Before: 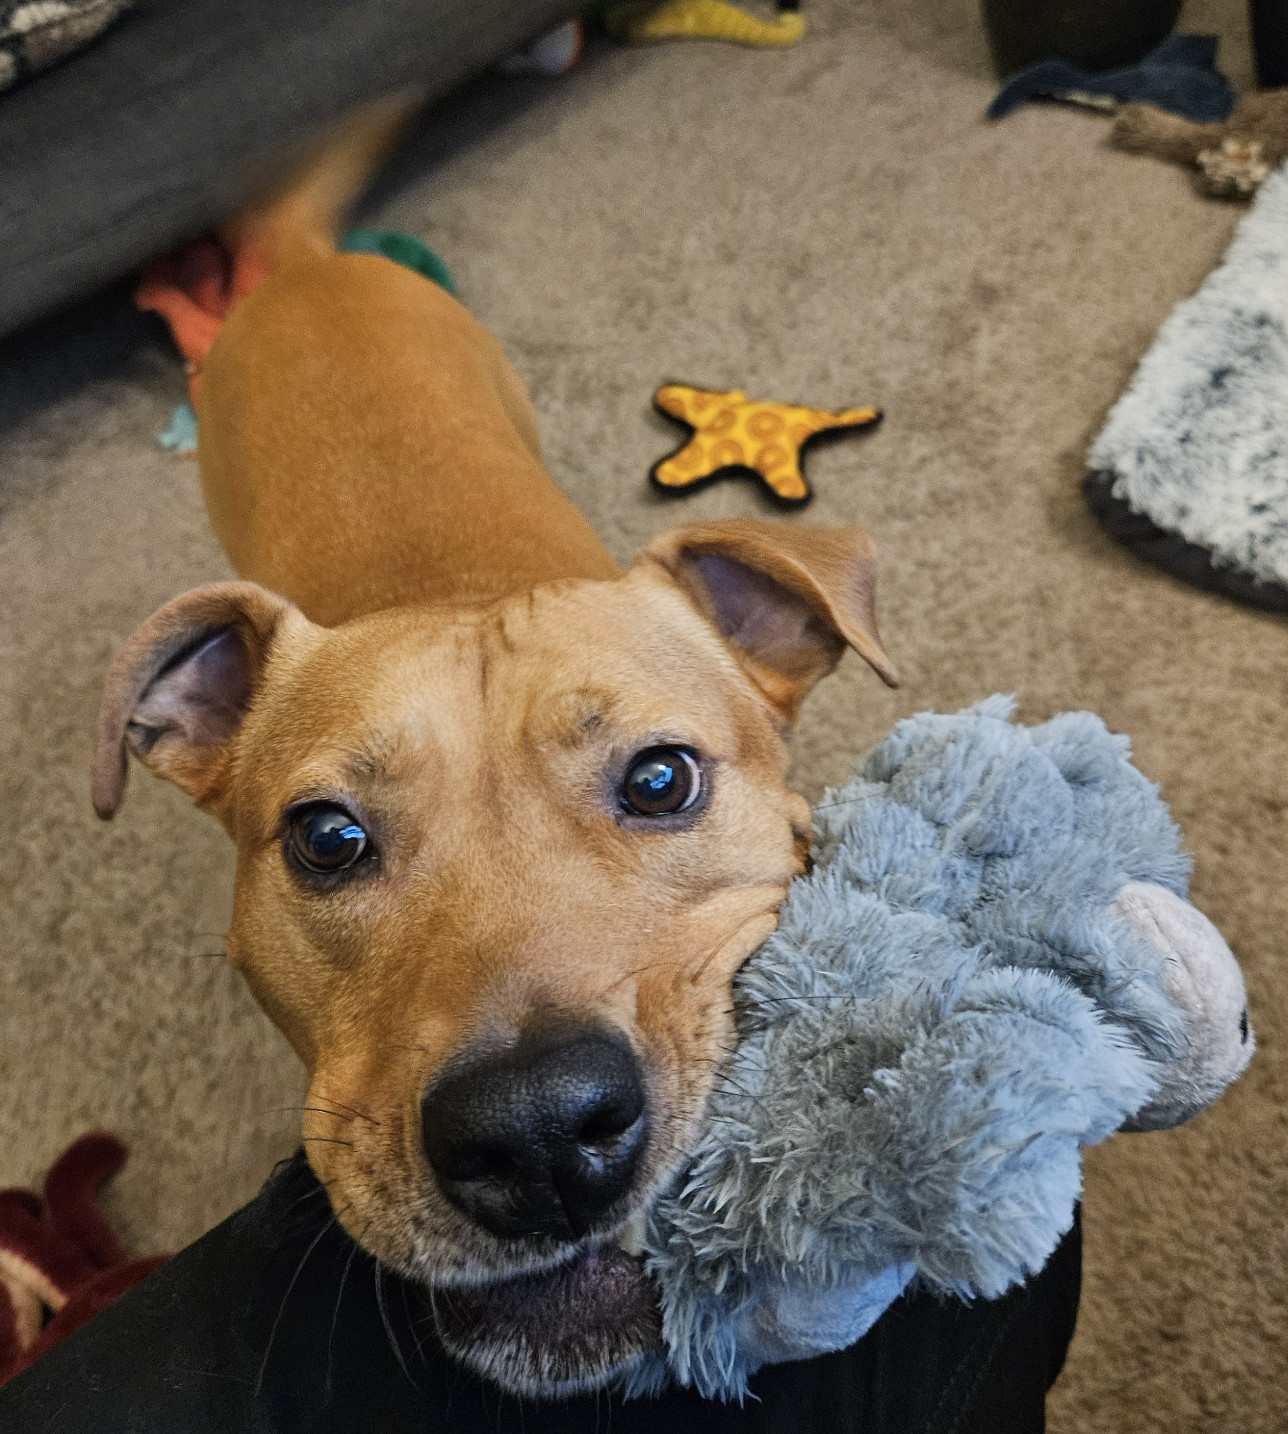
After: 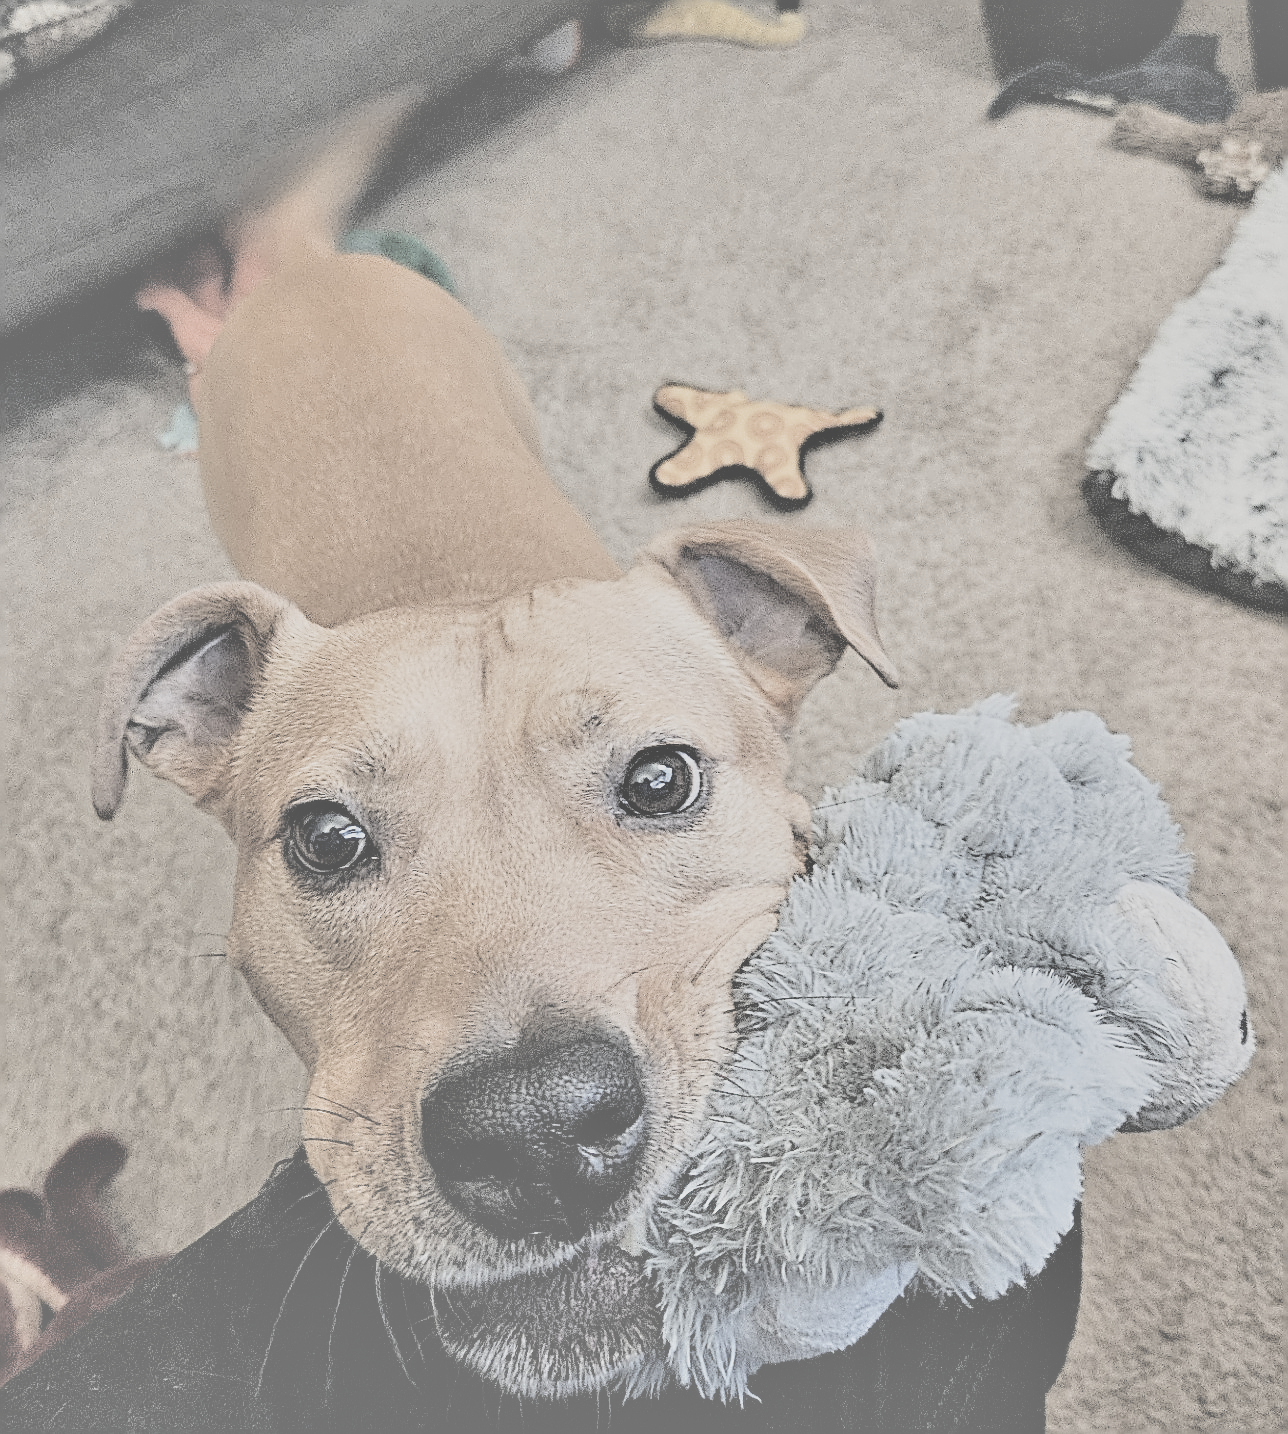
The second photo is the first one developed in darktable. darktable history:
shadows and highlights: highlights color adjustment 0%, soften with gaussian
exposure: exposure 0.496 EV, compensate highlight preservation false
filmic rgb: black relative exposure -7.75 EV, white relative exposure 4.4 EV, threshold 3 EV, hardness 3.76, latitude 50%, contrast 1.1, color science v5 (2021), contrast in shadows safe, contrast in highlights safe, enable highlight reconstruction true
contrast brightness saturation: contrast -0.32, brightness 0.75, saturation -0.78
sharpen: amount 2
